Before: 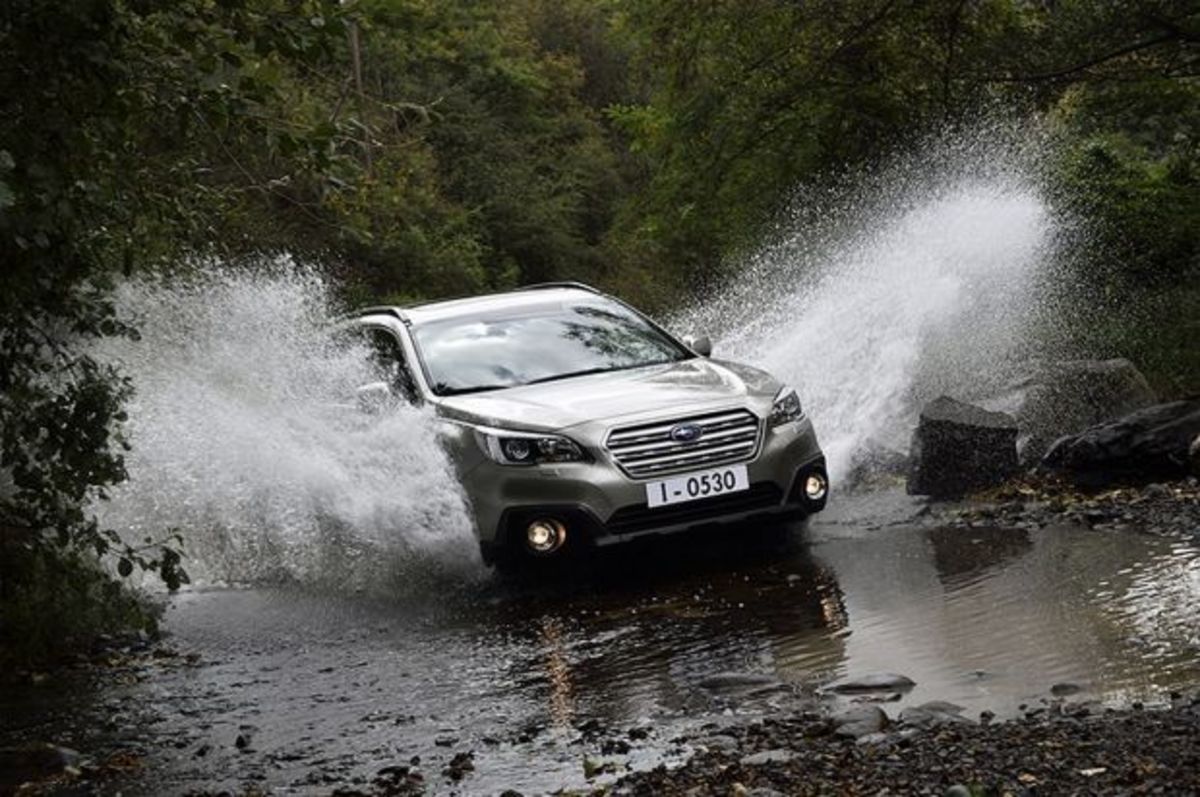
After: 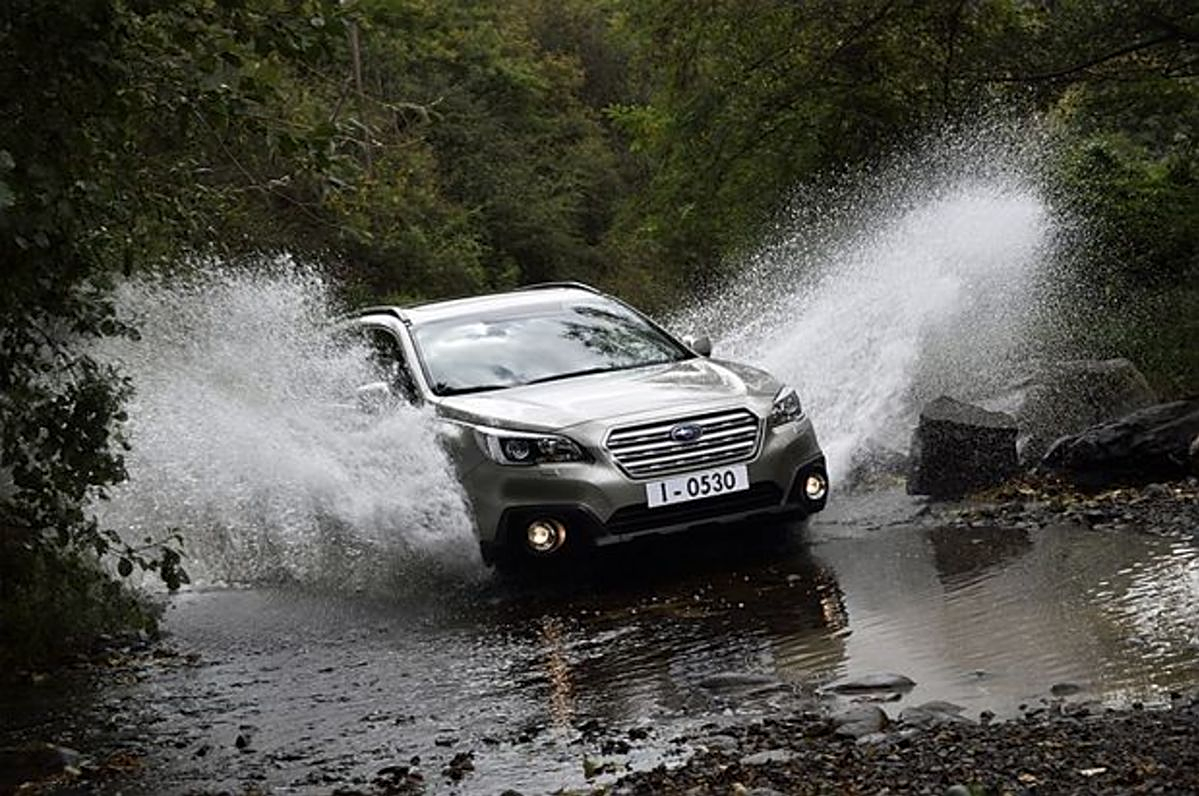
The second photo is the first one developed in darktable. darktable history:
crop: left 0.048%
sharpen: on, module defaults
color calibration: gray › normalize channels true, illuminant same as pipeline (D50), adaptation XYZ, x 0.346, y 0.358, temperature 5004.1 K, gamut compression 0.013
